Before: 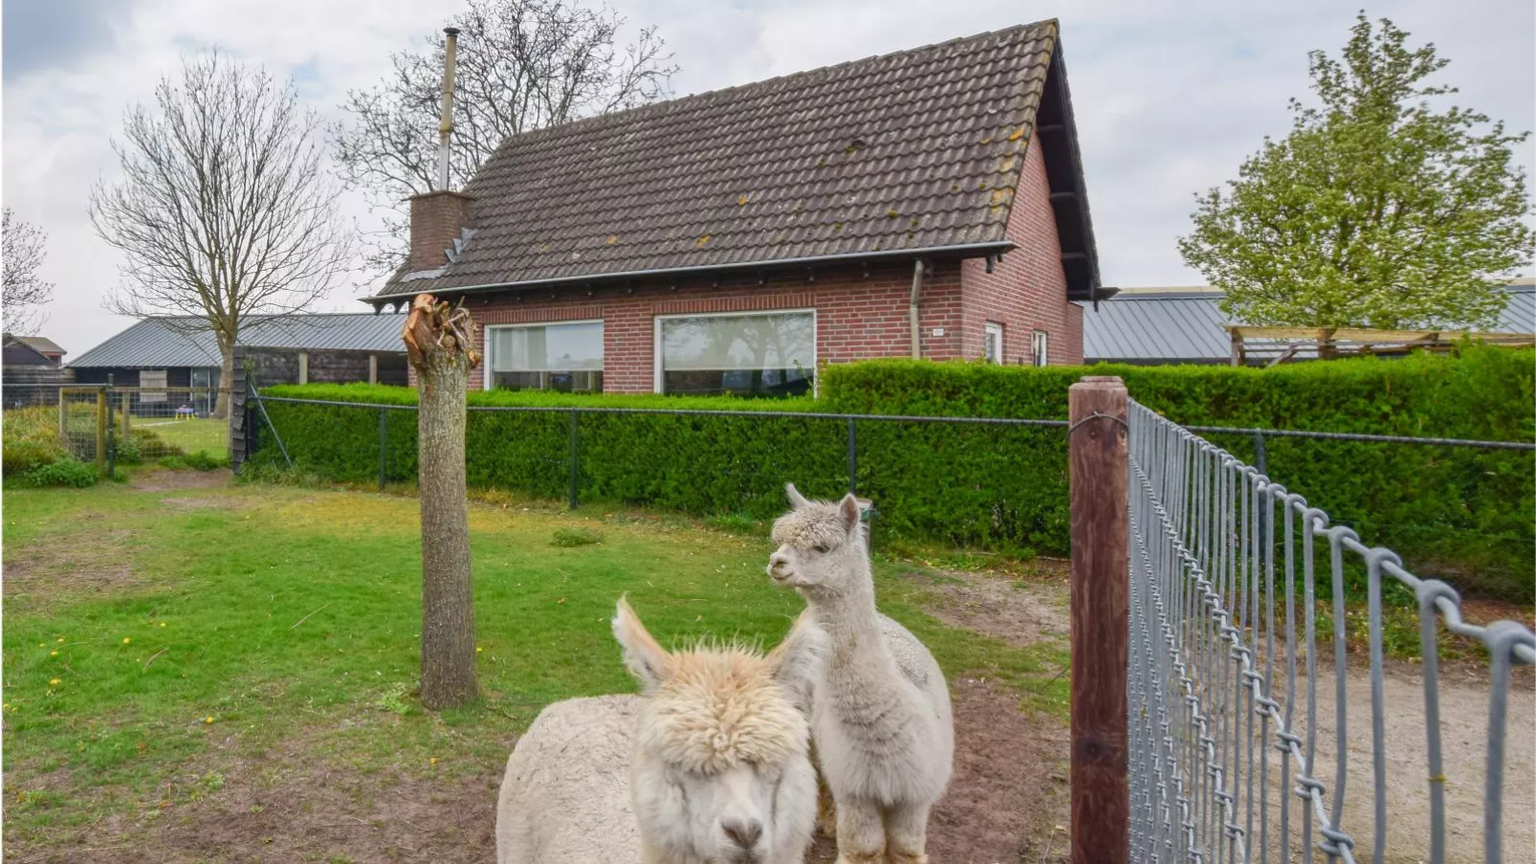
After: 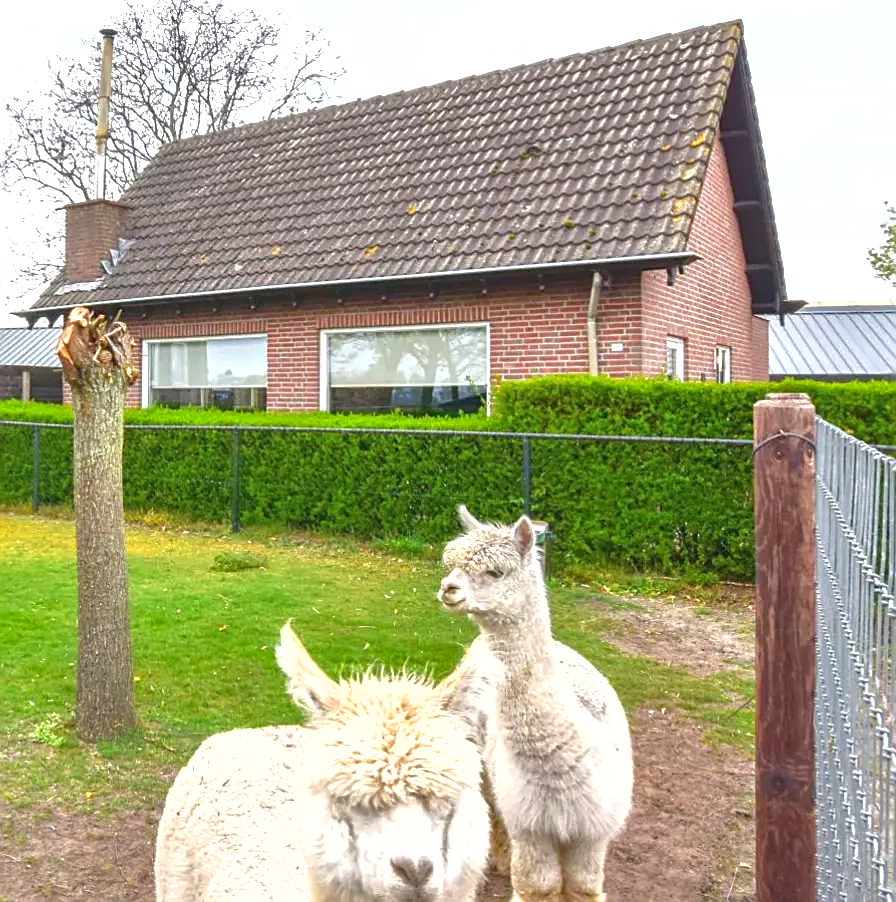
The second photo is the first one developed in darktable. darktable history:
crop and rotate: left 22.695%, right 21.47%
exposure: black level correction 0, exposure 1.101 EV, compensate highlight preservation false
sharpen: on, module defaults
shadows and highlights: on, module defaults
